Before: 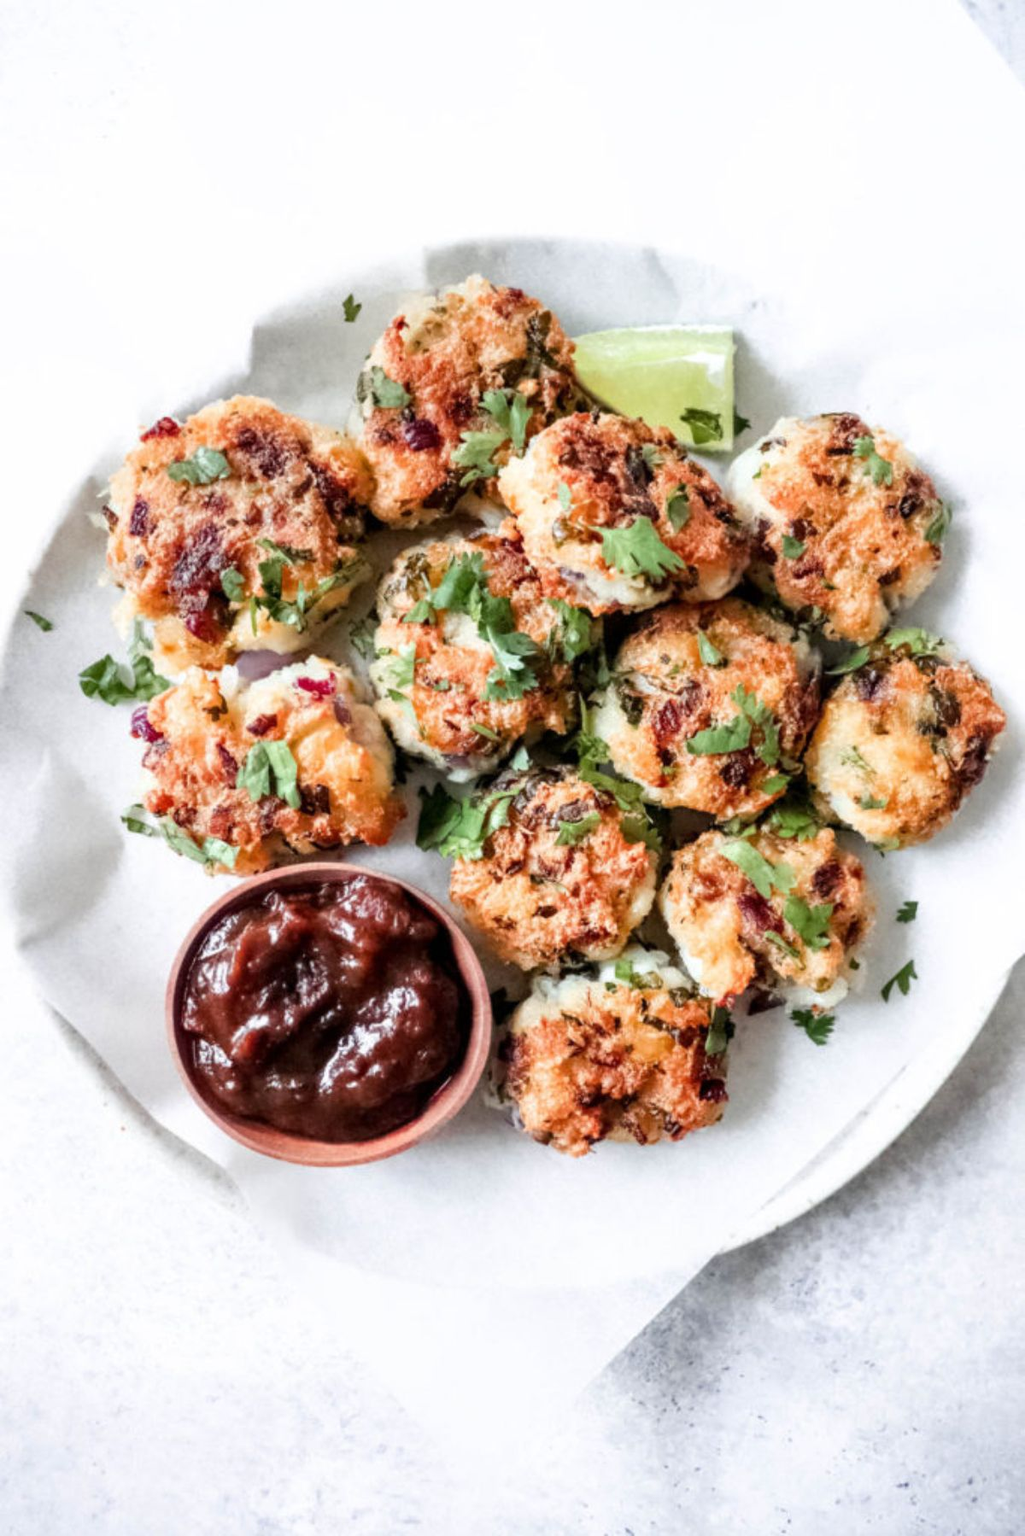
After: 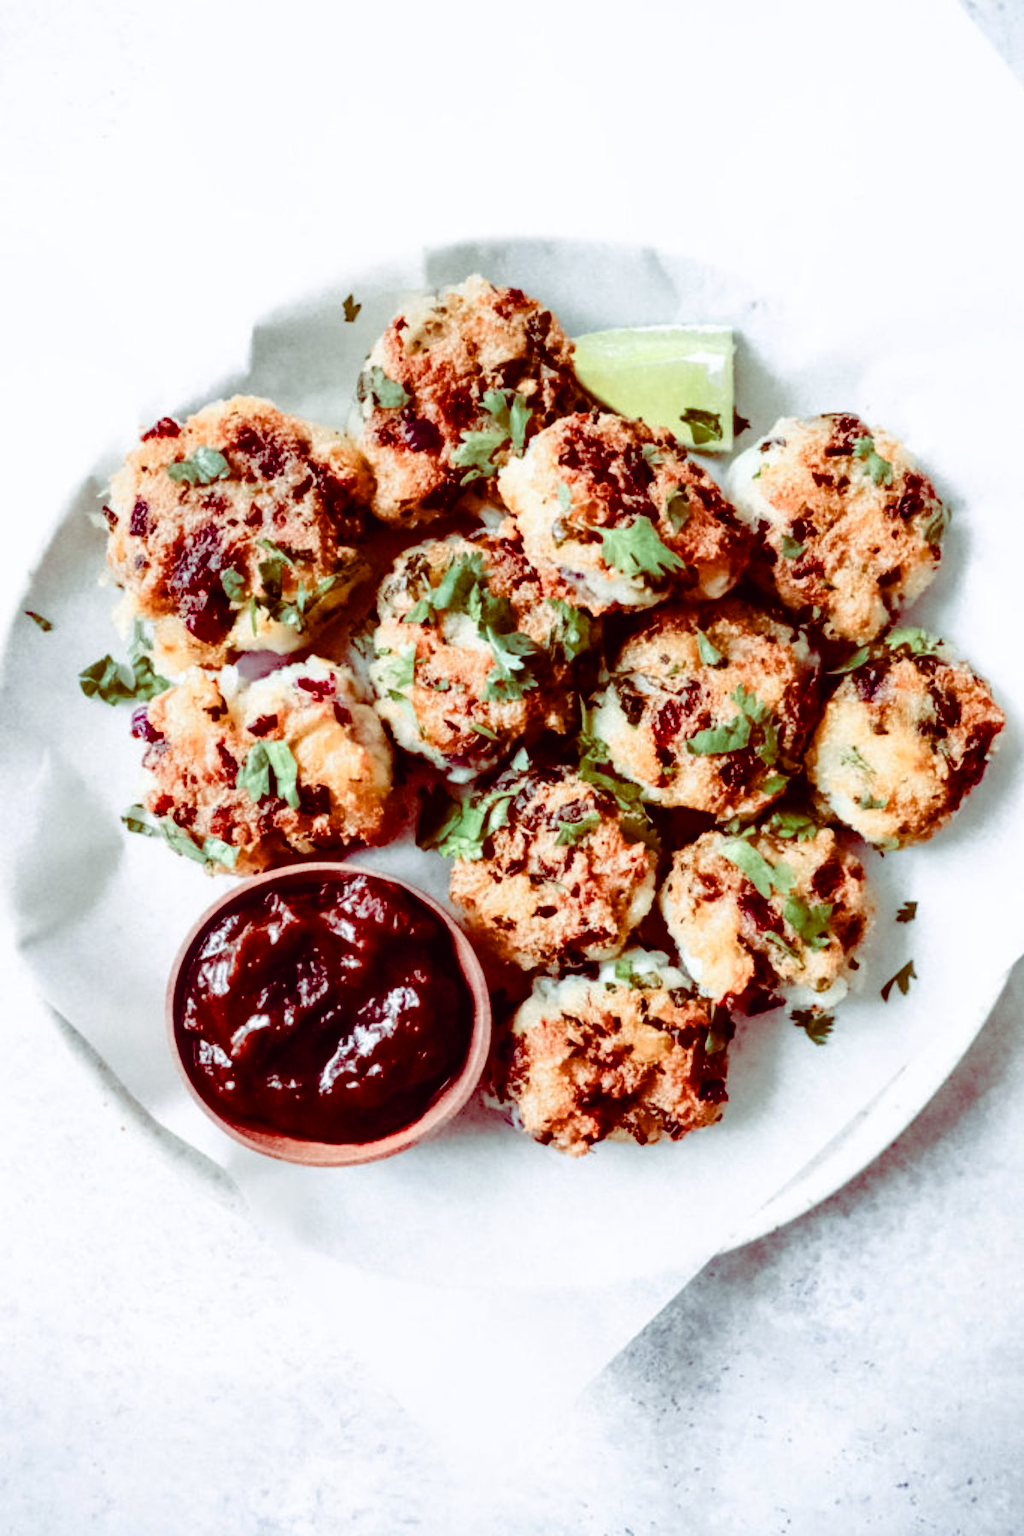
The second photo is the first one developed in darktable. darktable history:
color balance rgb: shadows lift › luminance -18.813%, shadows lift › chroma 35.152%, power › chroma 2.157%, power › hue 167.67°, global offset › luminance 0.502%, perceptual saturation grading › global saturation 24.94%, perceptual saturation grading › highlights -50.225%, perceptual saturation grading › shadows 30.147%, global vibrance 16.101%, saturation formula JzAzBz (2021)
